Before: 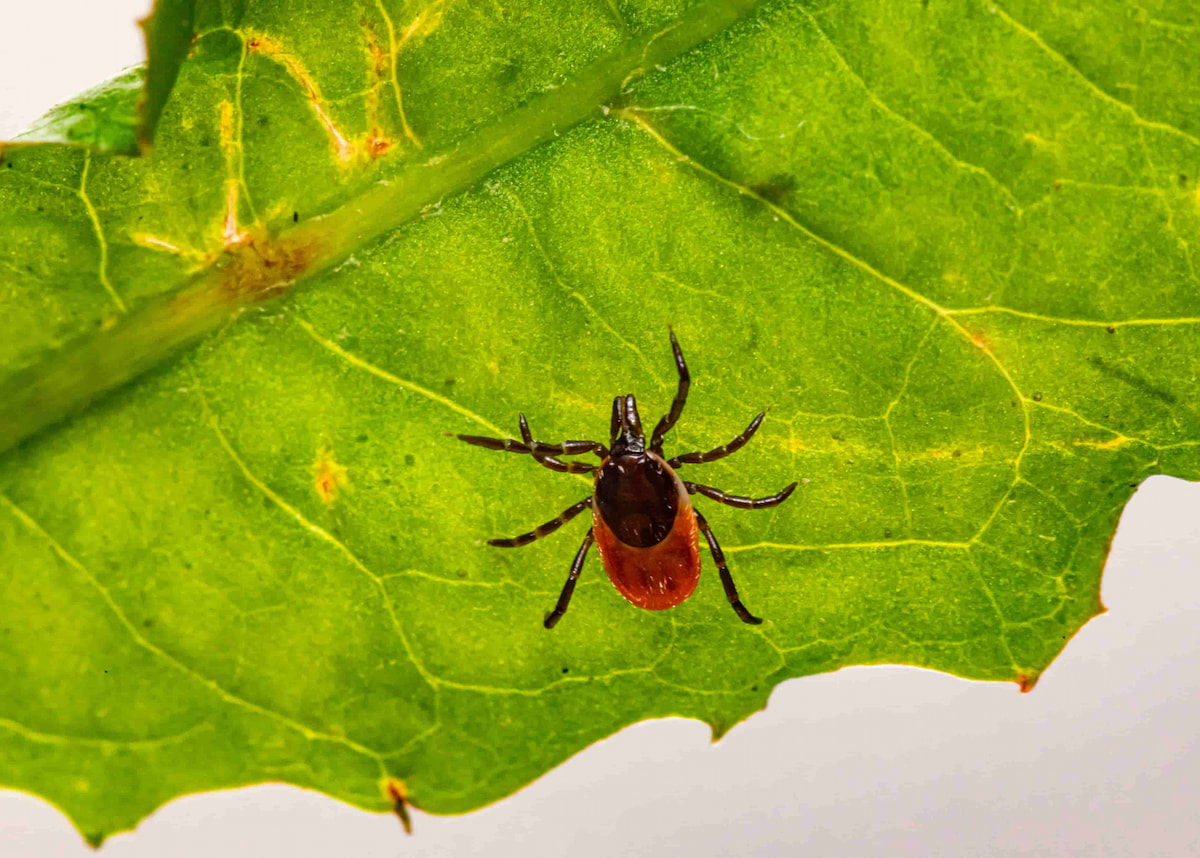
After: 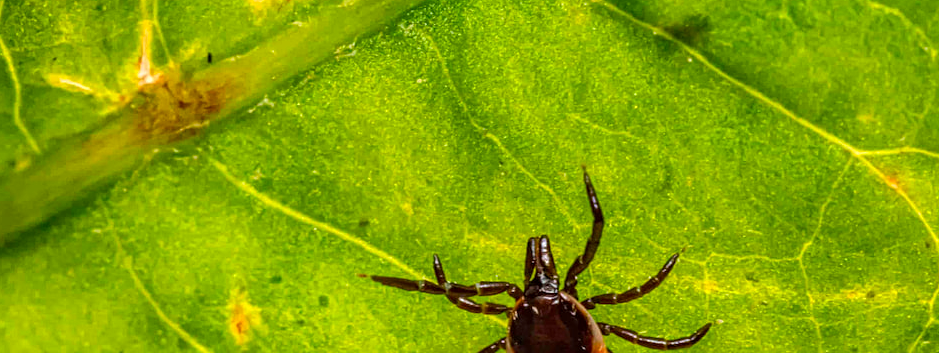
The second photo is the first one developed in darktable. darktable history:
crop: left 7.212%, top 18.573%, right 14.461%, bottom 40.246%
sharpen: radius 1.312, amount 0.289, threshold 0.2
contrast brightness saturation: saturation 0.103
local contrast: on, module defaults
